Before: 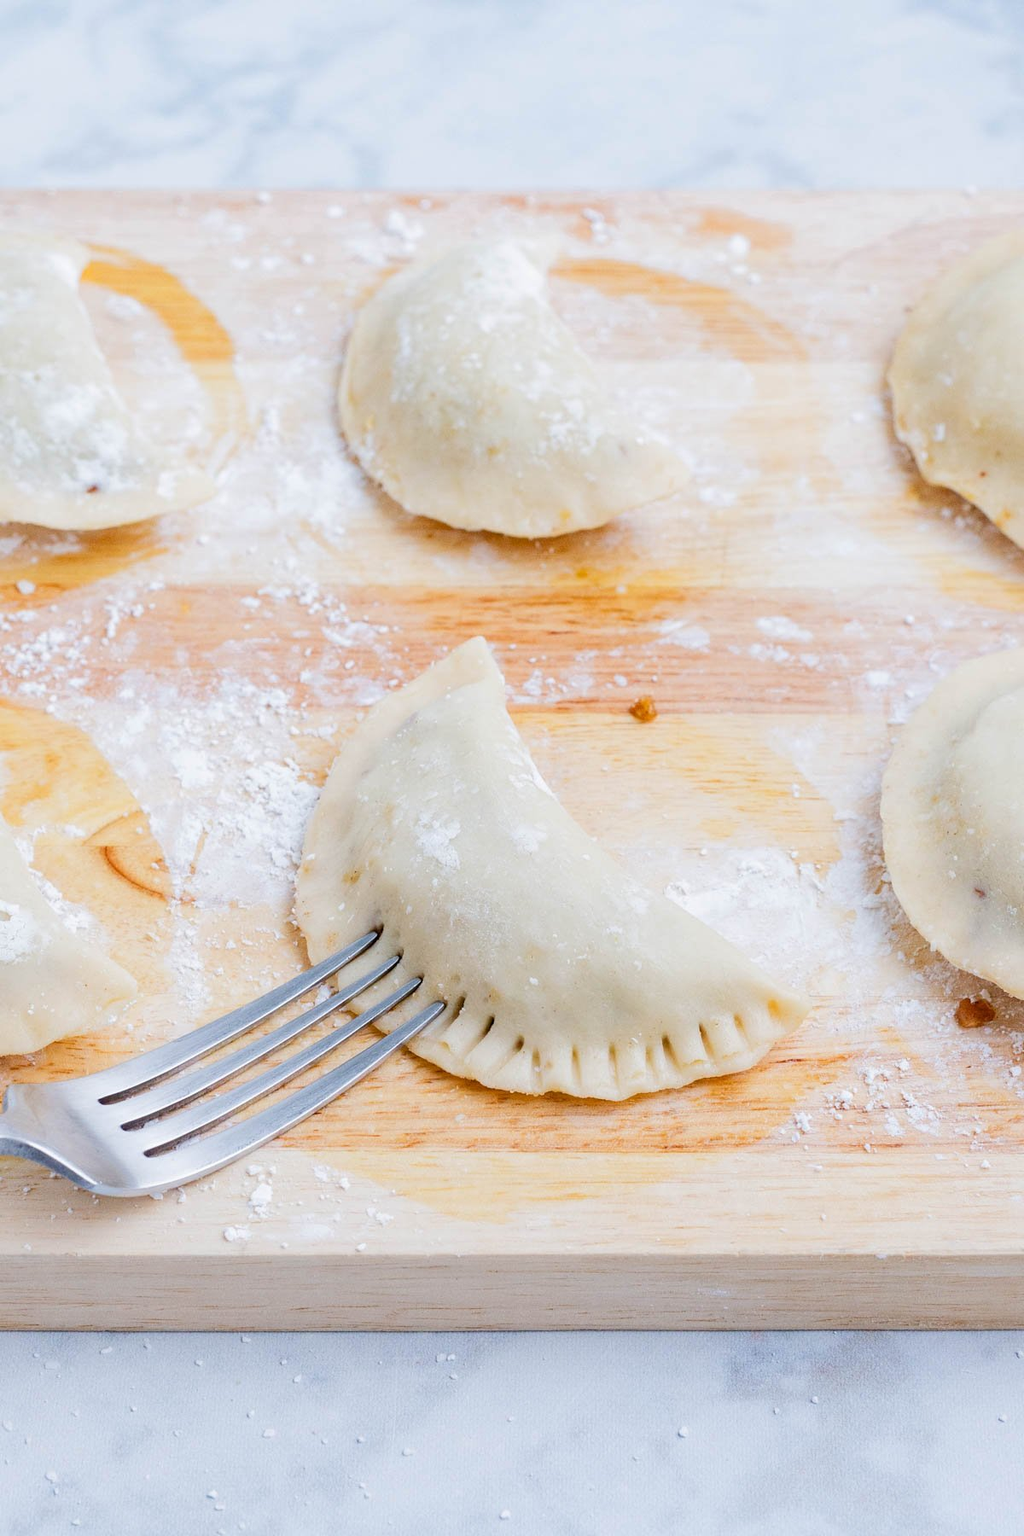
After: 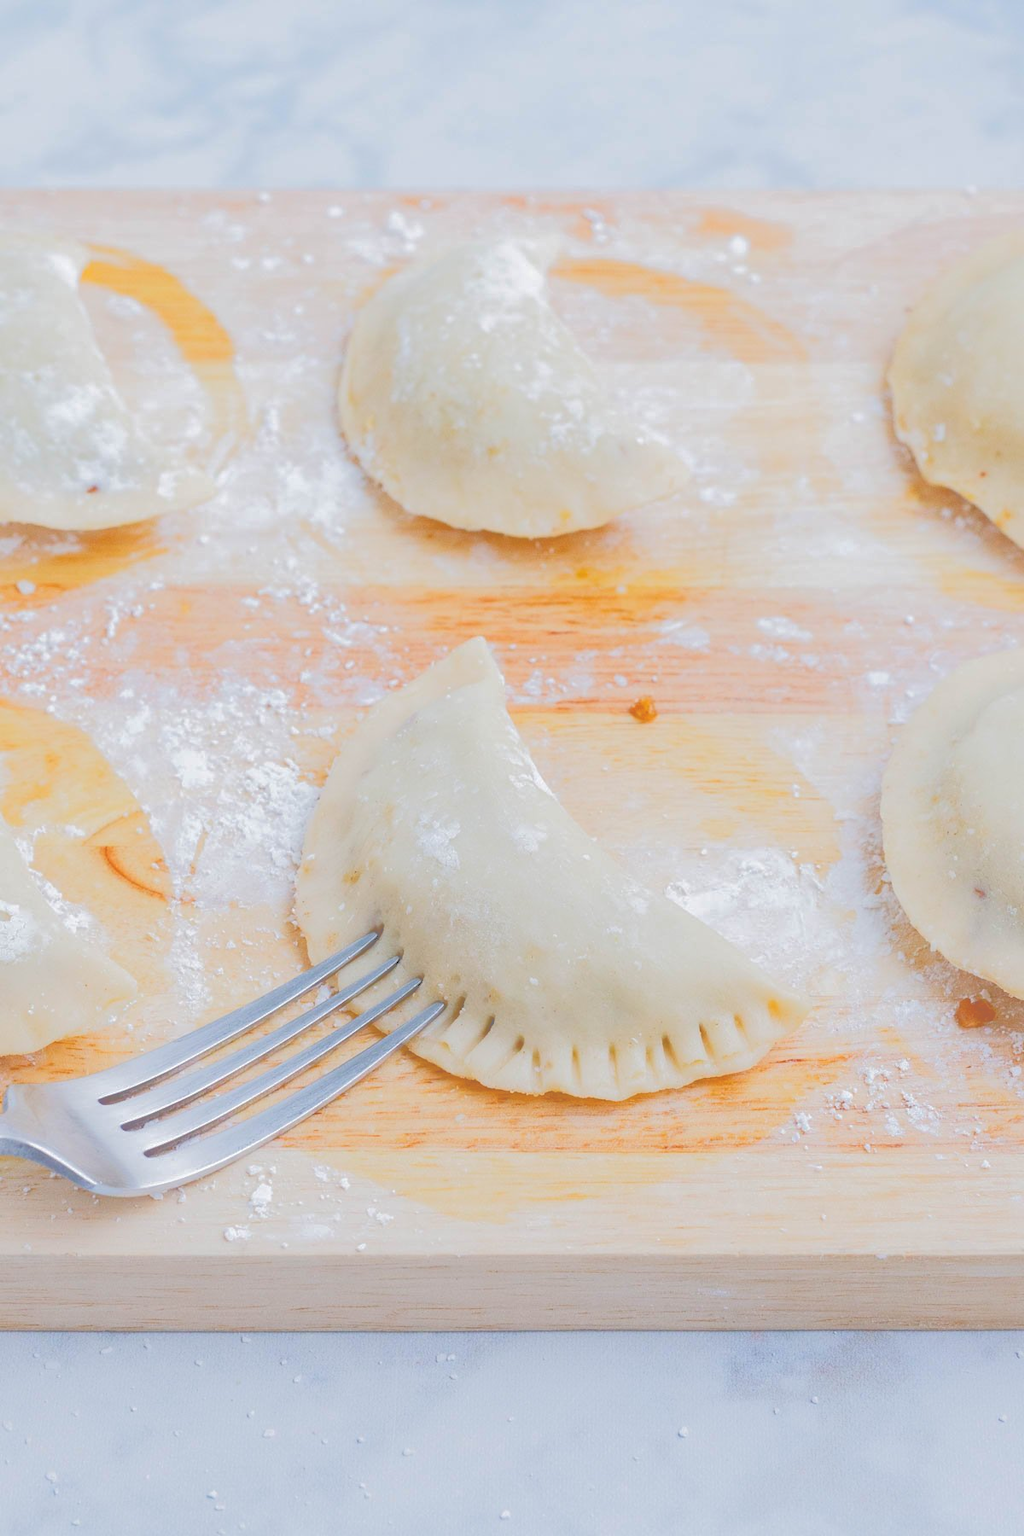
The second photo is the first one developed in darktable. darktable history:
tone curve: curves: ch0 [(0, 0) (0.003, 0.453) (0.011, 0.457) (0.025, 0.457) (0.044, 0.463) (0.069, 0.464) (0.1, 0.471) (0.136, 0.475) (0.177, 0.481) (0.224, 0.486) (0.277, 0.496) (0.335, 0.515) (0.399, 0.544) (0.468, 0.577) (0.543, 0.621) (0.623, 0.67) (0.709, 0.73) (0.801, 0.788) (0.898, 0.848) (1, 1)], color space Lab, independent channels, preserve colors none
